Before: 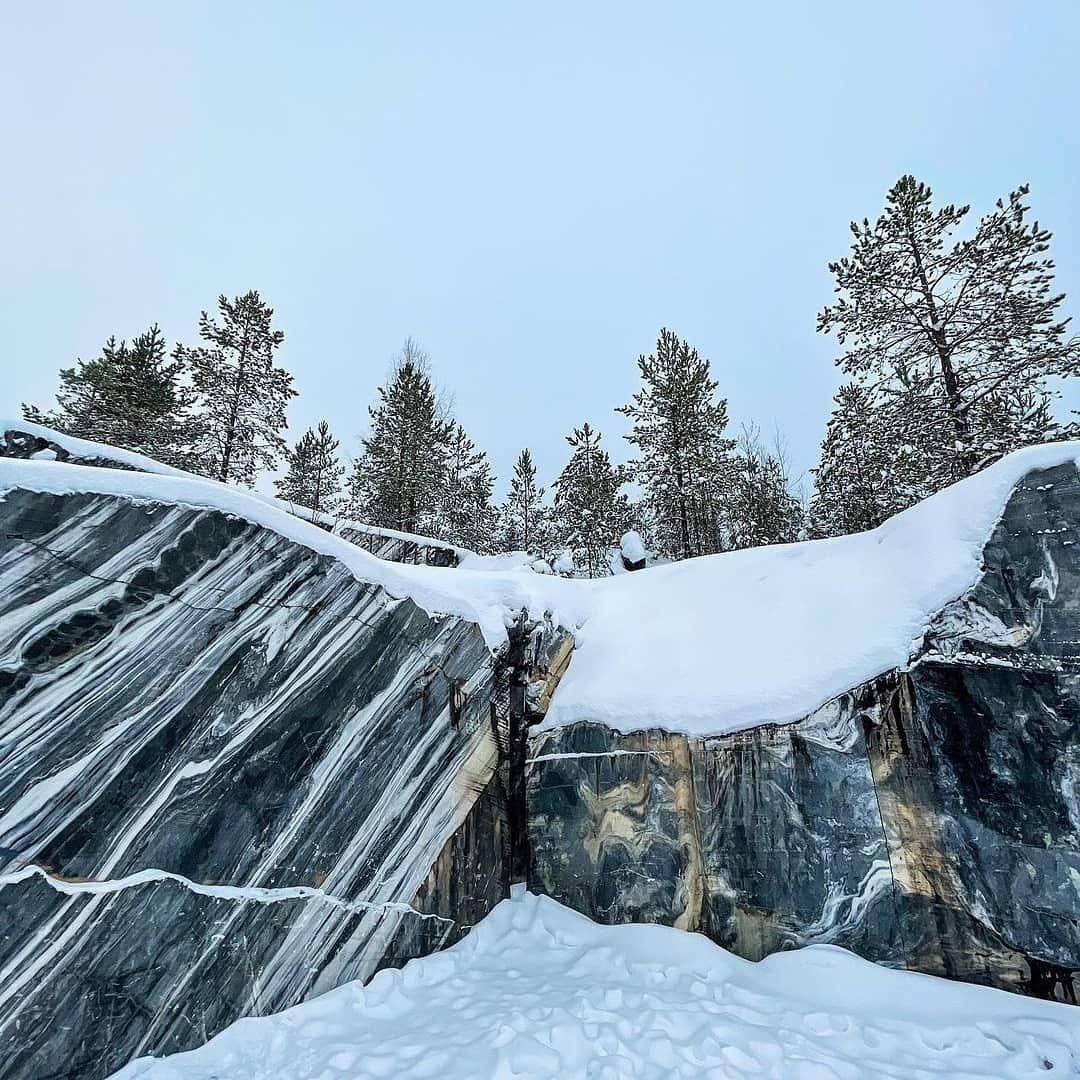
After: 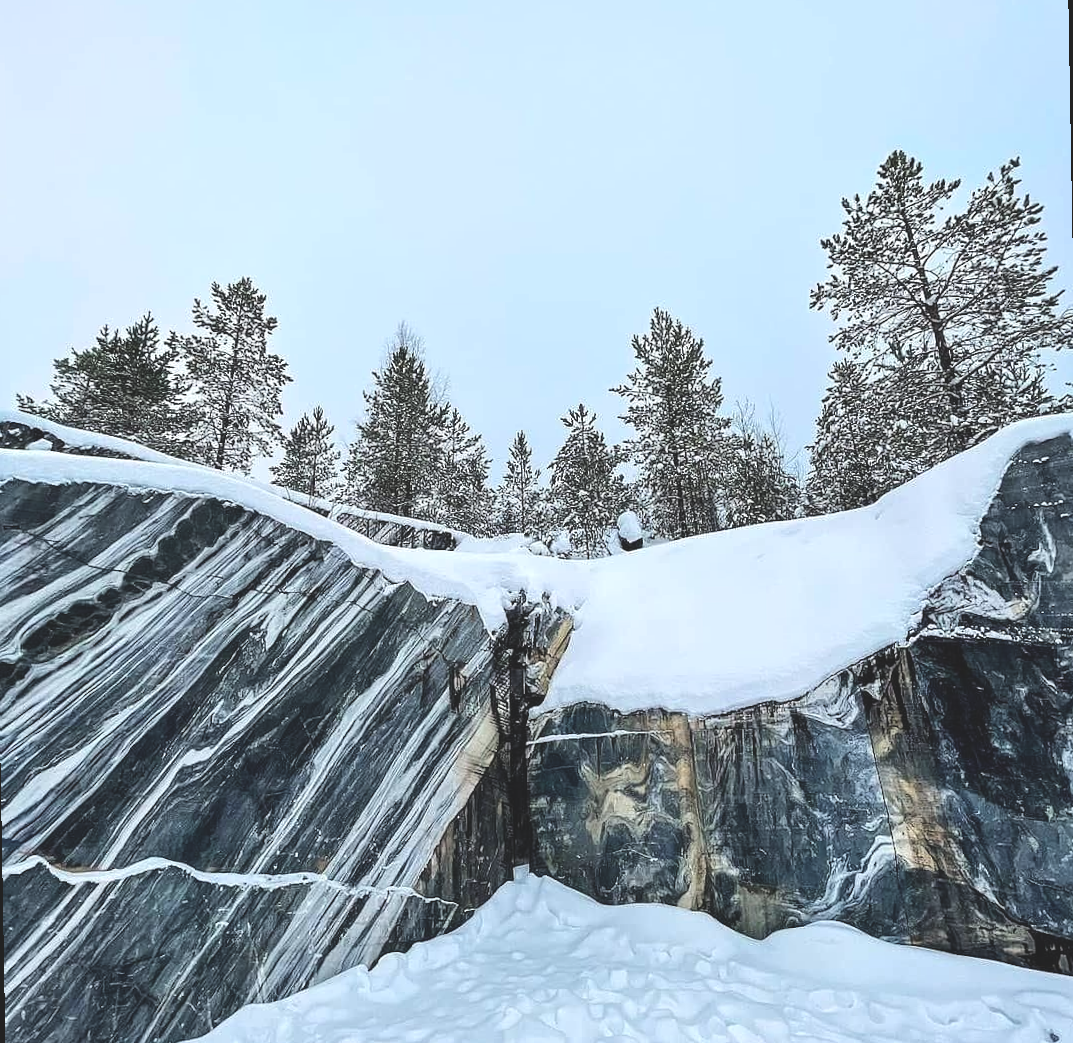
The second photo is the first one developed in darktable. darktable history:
tone equalizer: -8 EV -0.417 EV, -7 EV -0.389 EV, -6 EV -0.333 EV, -5 EV -0.222 EV, -3 EV 0.222 EV, -2 EV 0.333 EV, -1 EV 0.389 EV, +0 EV 0.417 EV, edges refinement/feathering 500, mask exposure compensation -1.57 EV, preserve details no
color balance: lift [1.01, 1, 1, 1], gamma [1.097, 1, 1, 1], gain [0.85, 1, 1, 1]
rotate and perspective: rotation -1°, crop left 0.011, crop right 0.989, crop top 0.025, crop bottom 0.975
